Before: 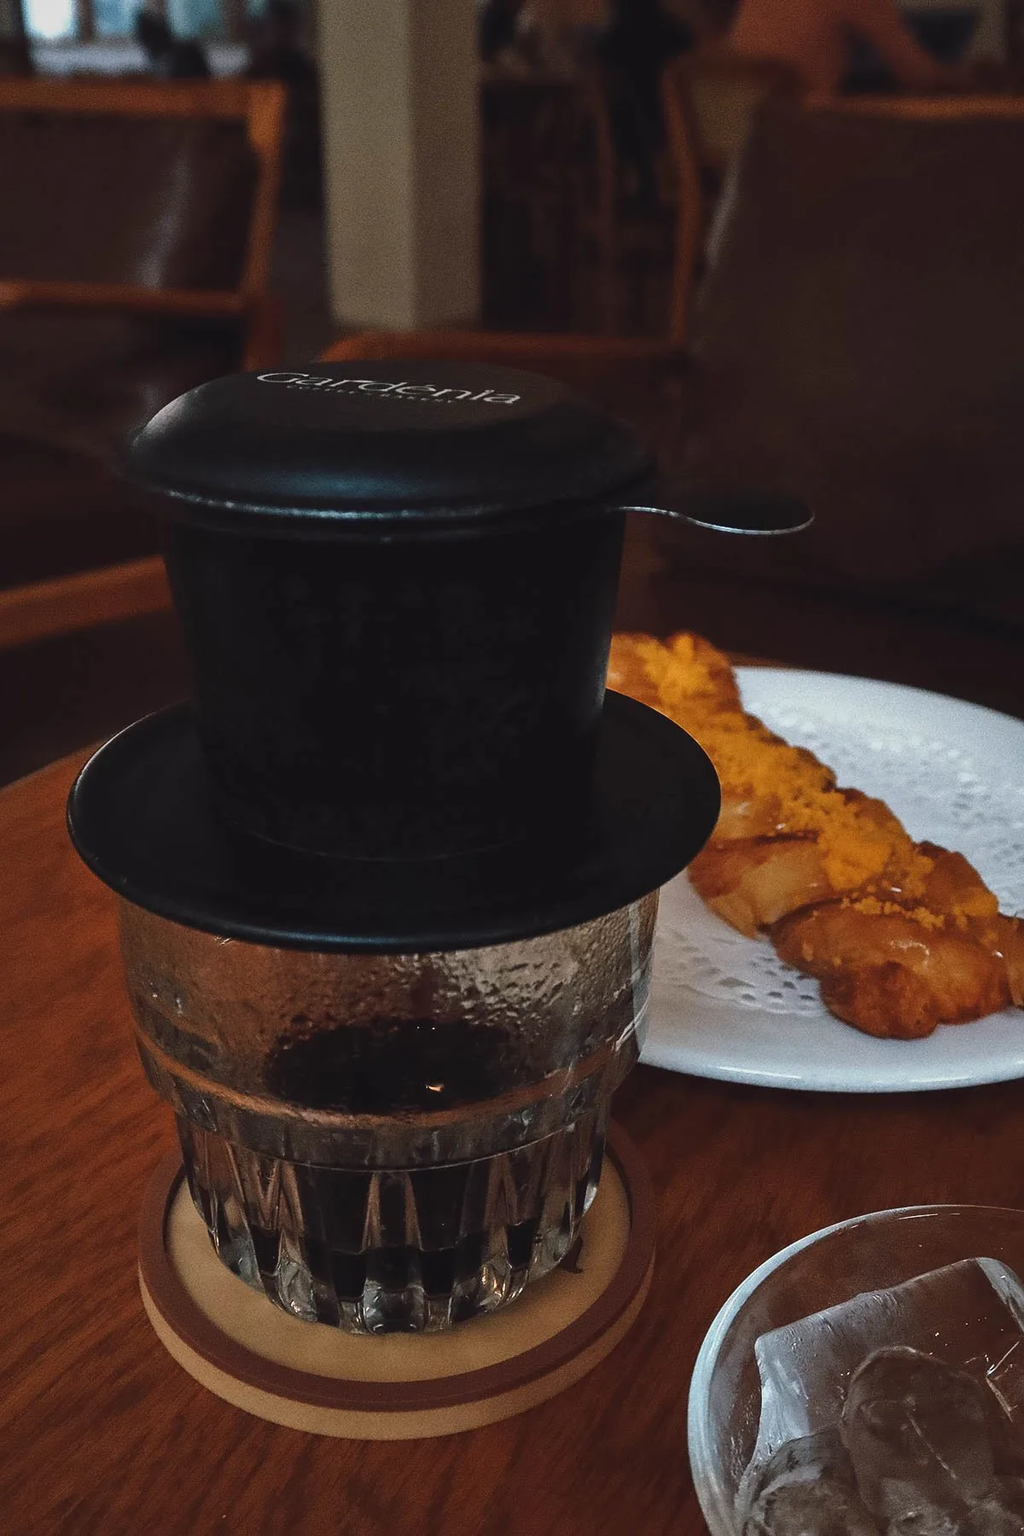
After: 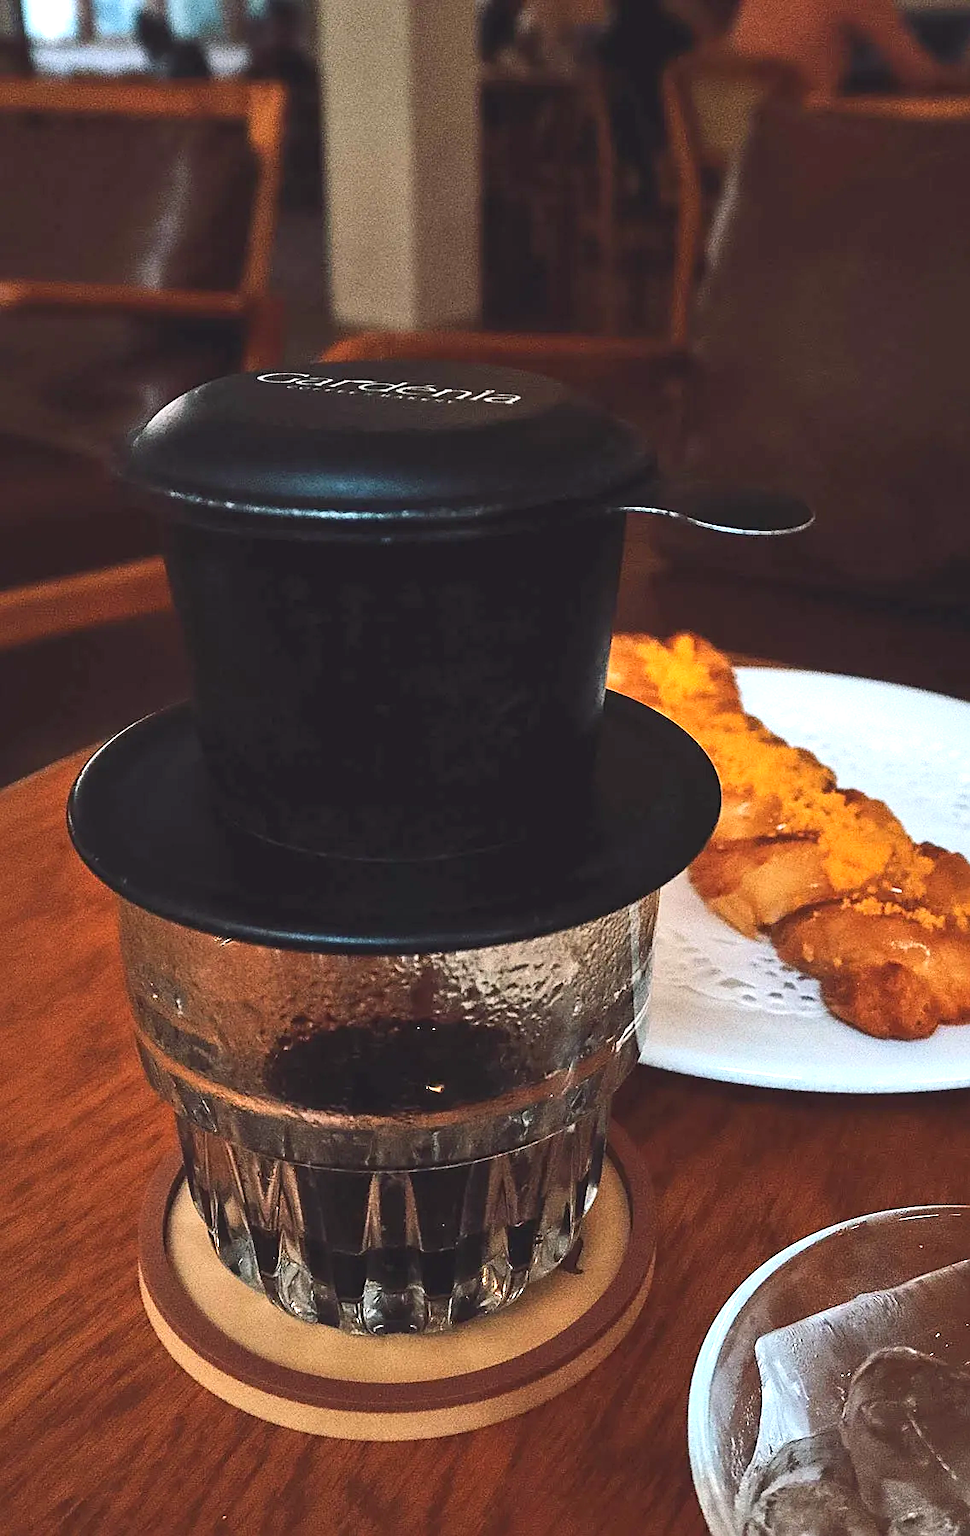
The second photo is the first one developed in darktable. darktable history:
crop and rotate: right 5.223%
sharpen: on, module defaults
exposure: black level correction 0, exposure 0.897 EV, compensate highlight preservation false
contrast brightness saturation: contrast 0.203, brightness 0.145, saturation 0.146
